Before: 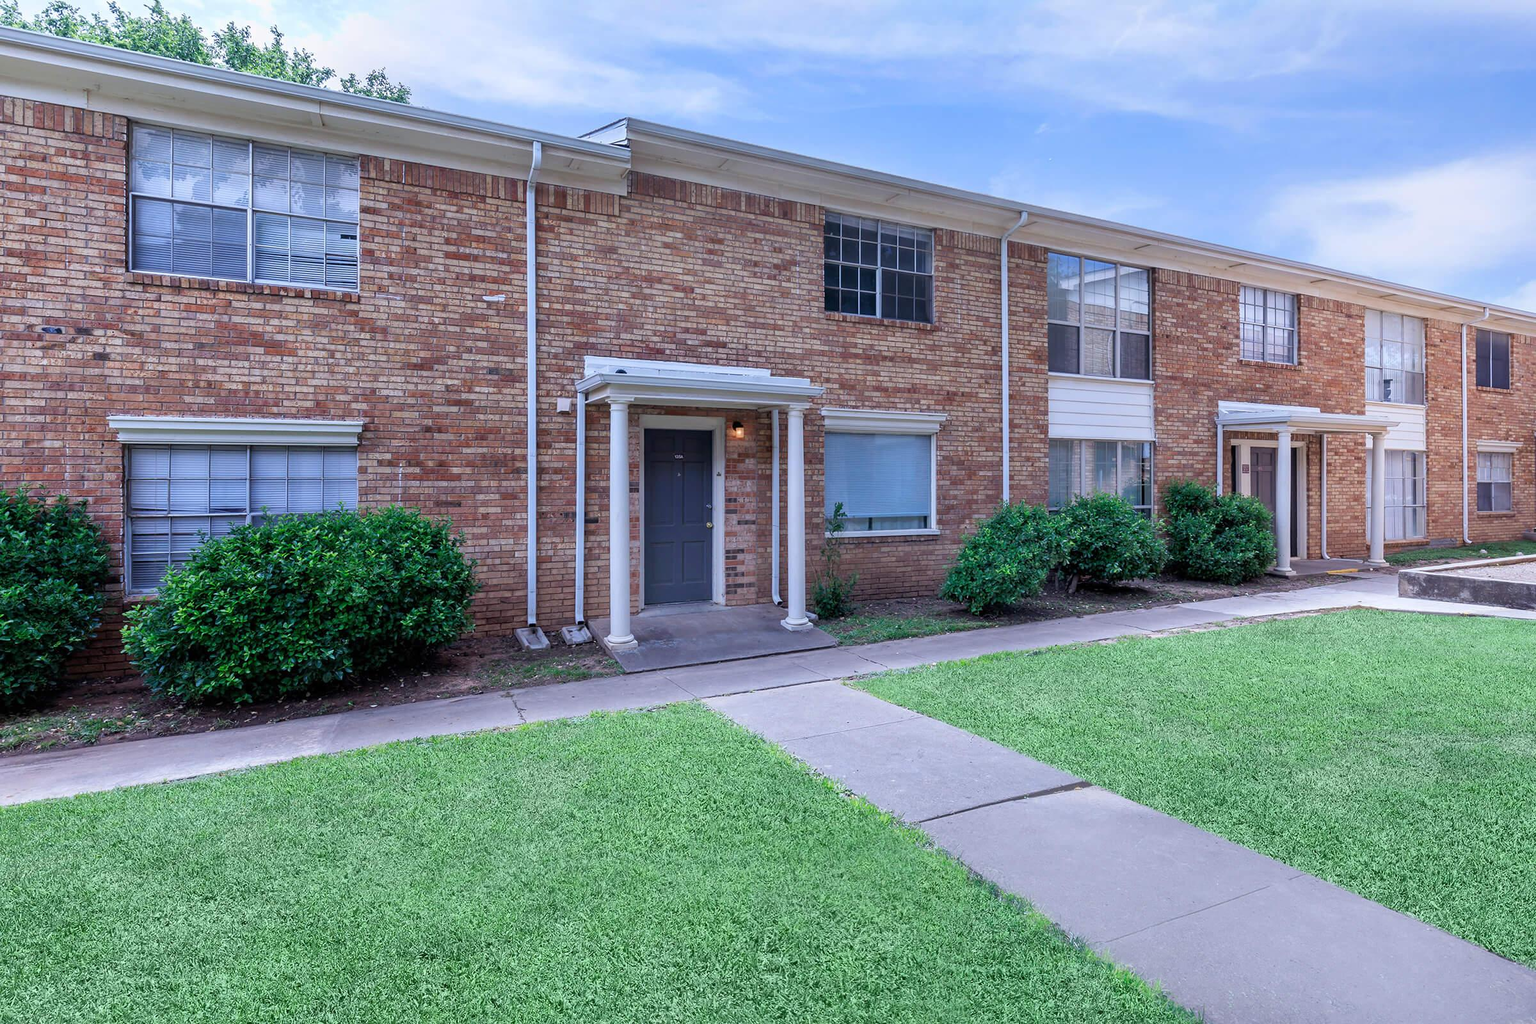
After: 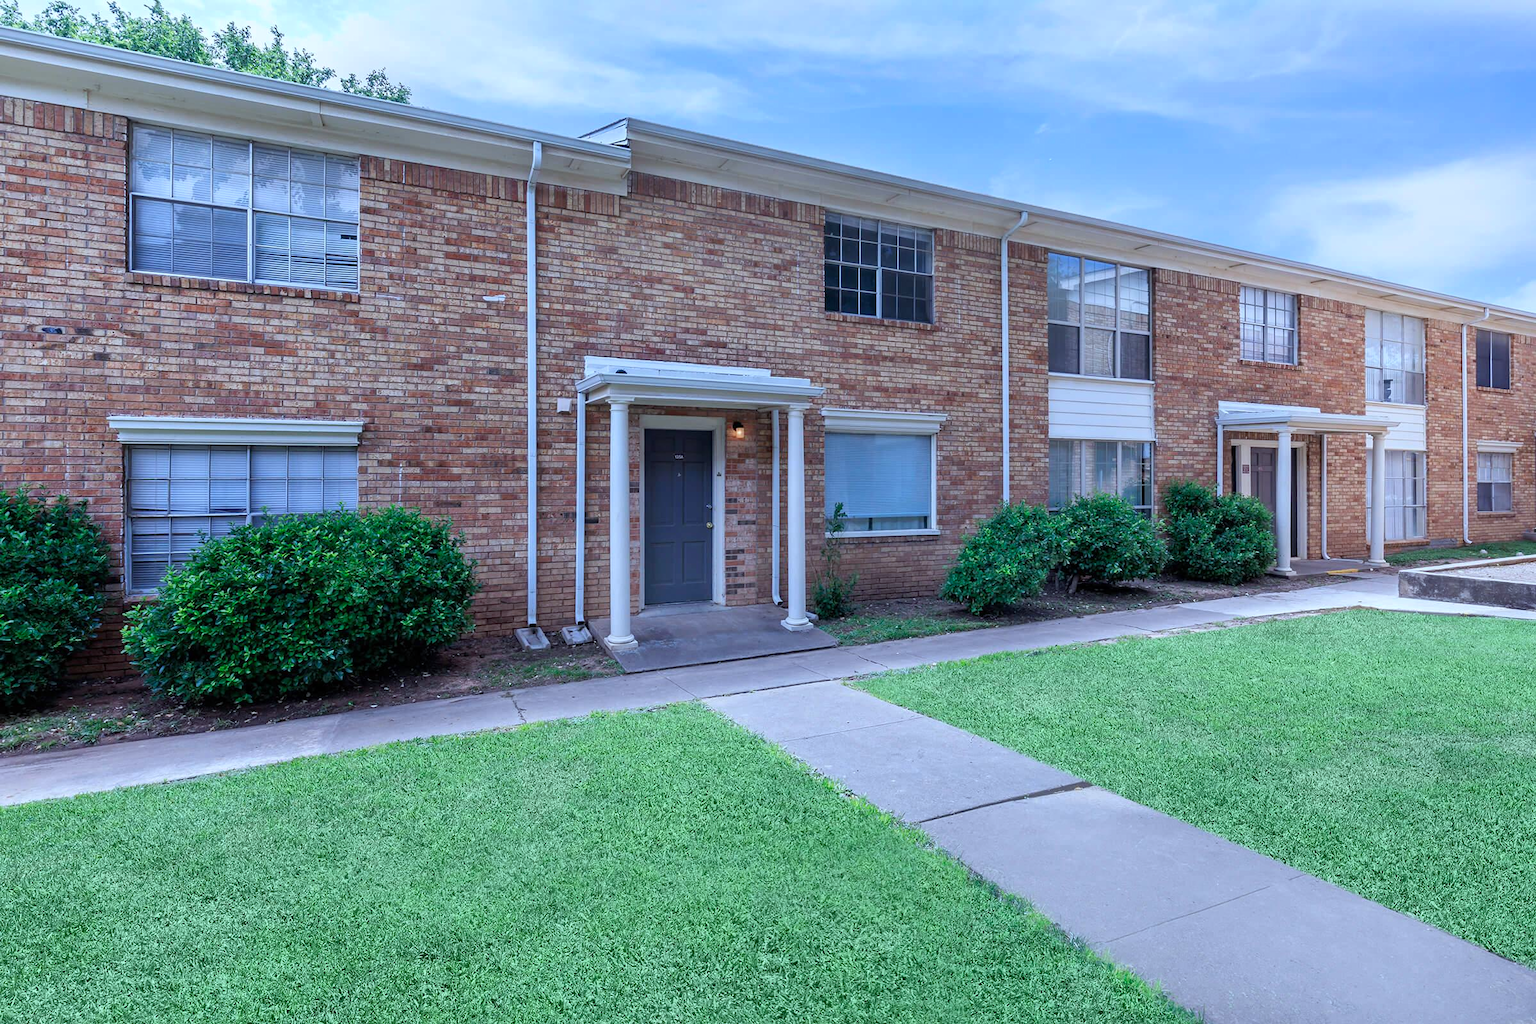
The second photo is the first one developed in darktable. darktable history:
color calibration: illuminant Planckian (black body), adaptation linear Bradford (ICC v4), x 0.365, y 0.367, temperature 4417.44 K
